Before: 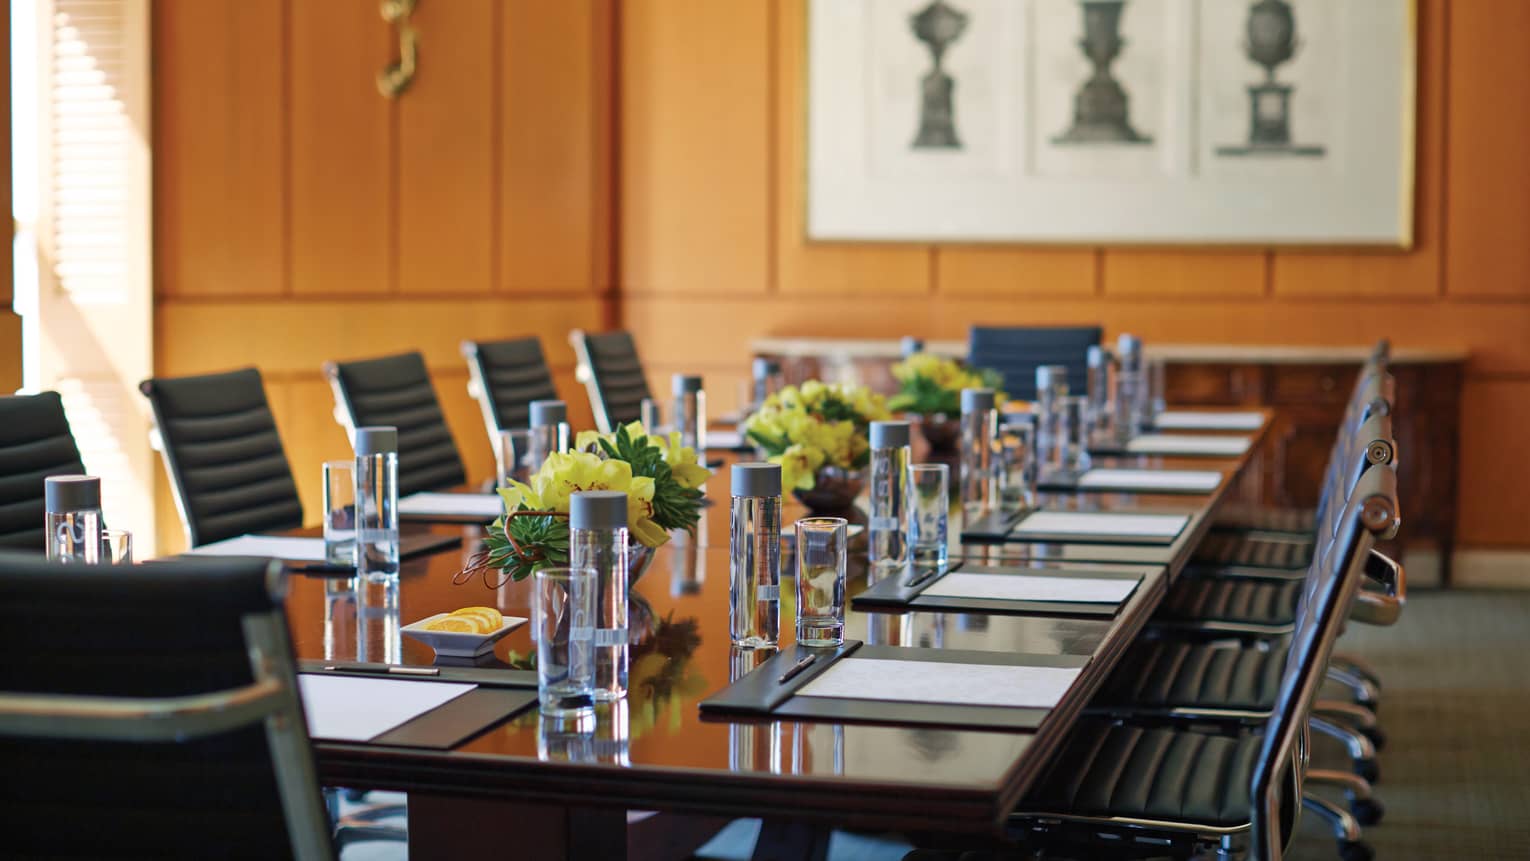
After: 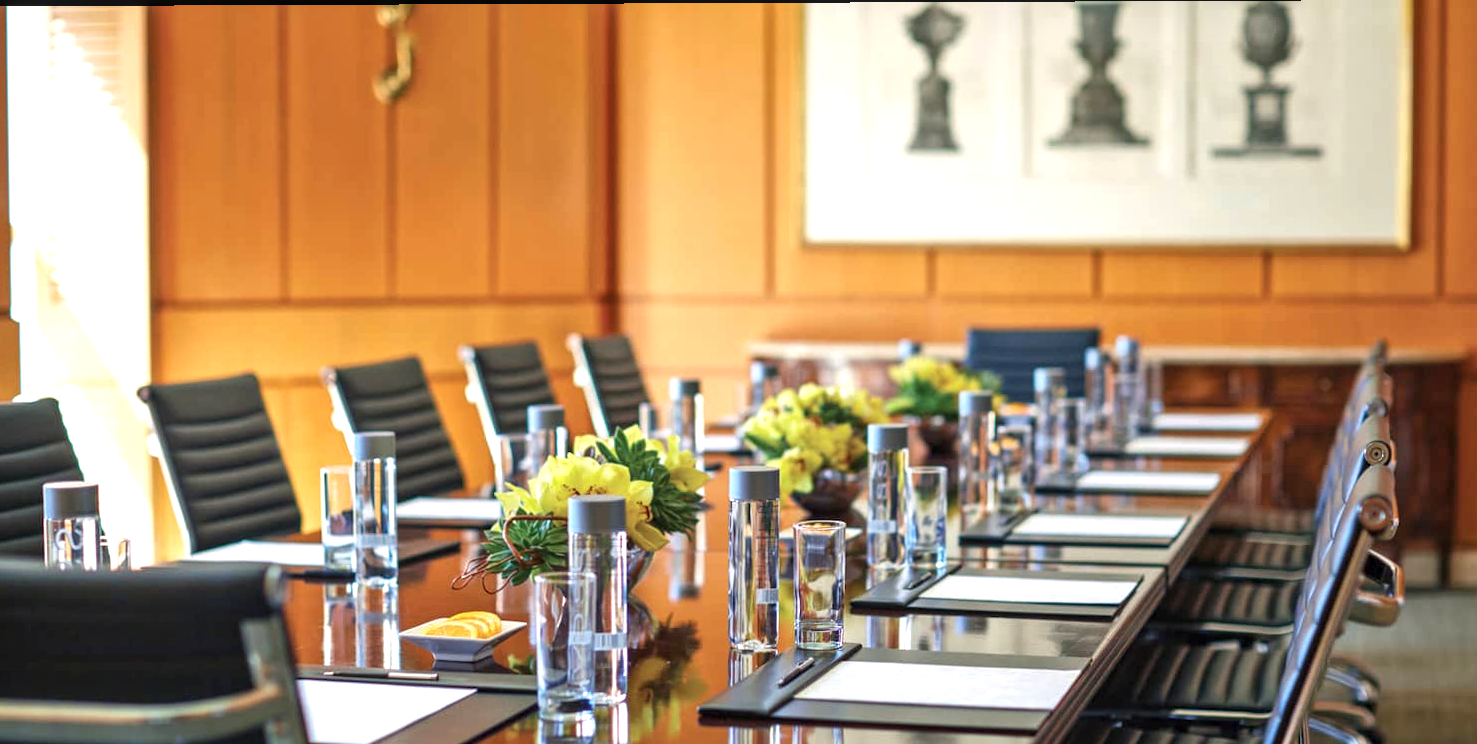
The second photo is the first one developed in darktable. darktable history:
local contrast: on, module defaults
exposure: black level correction 0, exposure 0.7 EV, compensate highlight preservation false
crop and rotate: angle 0.254°, left 0.258%, right 3.383%, bottom 14.209%
